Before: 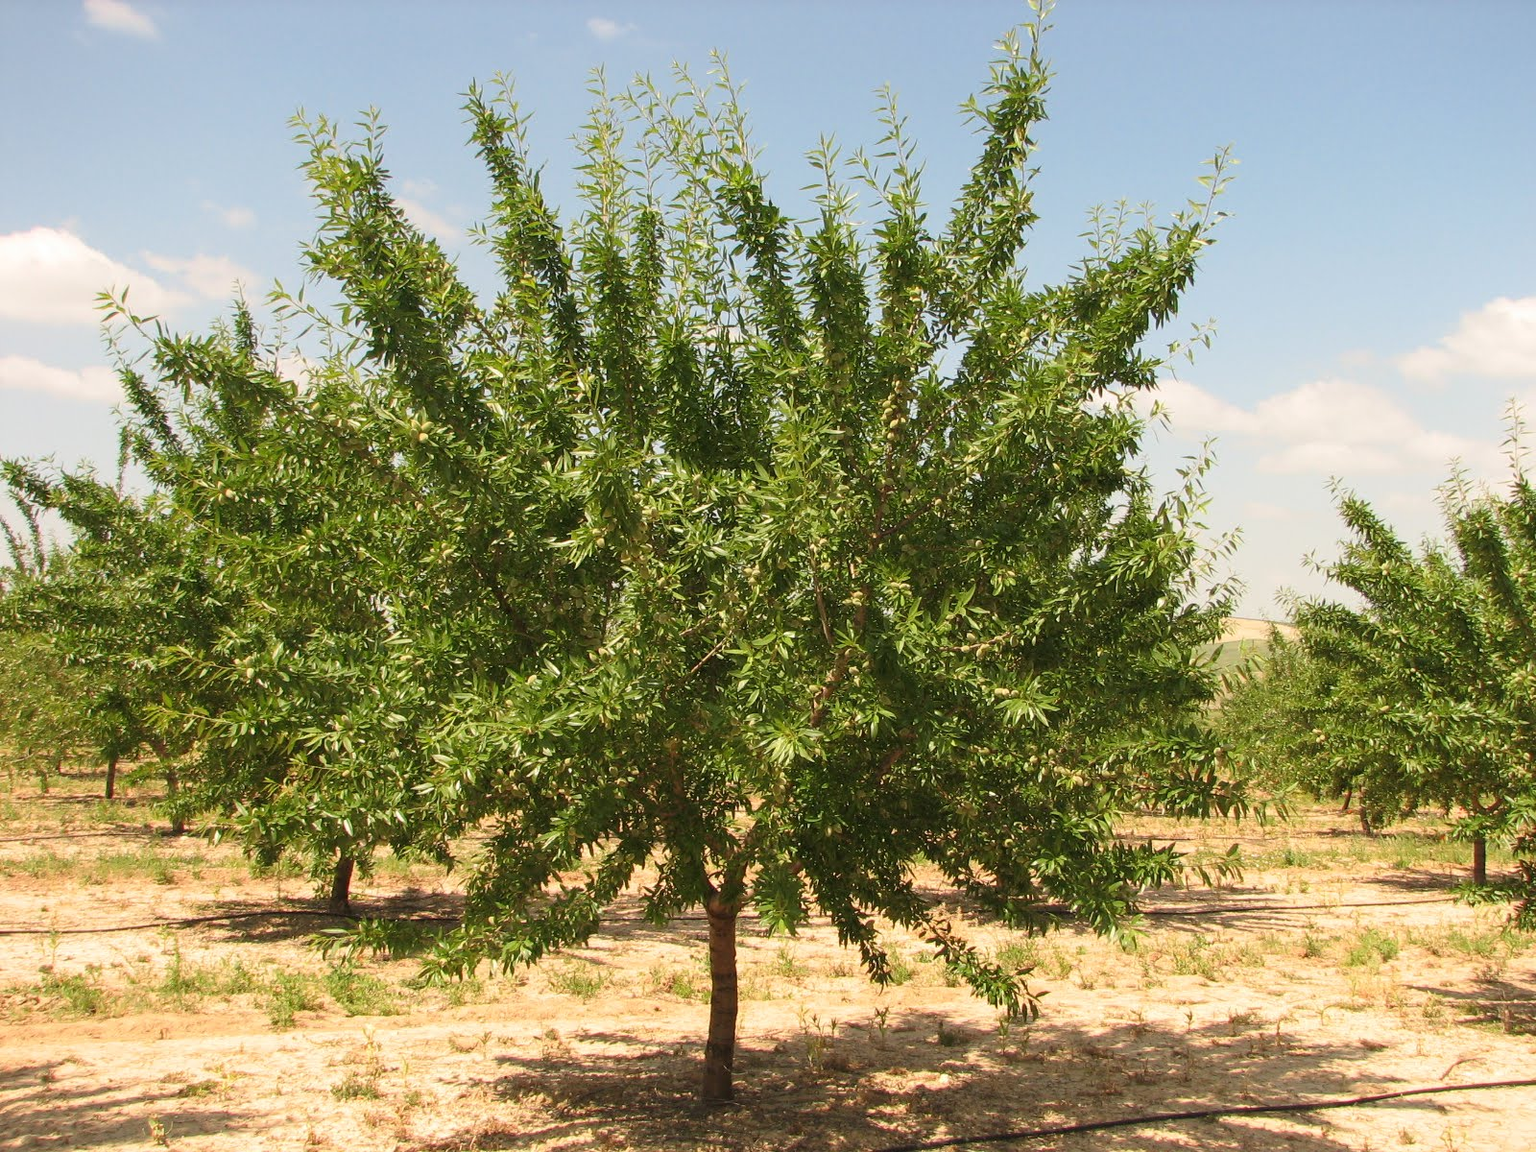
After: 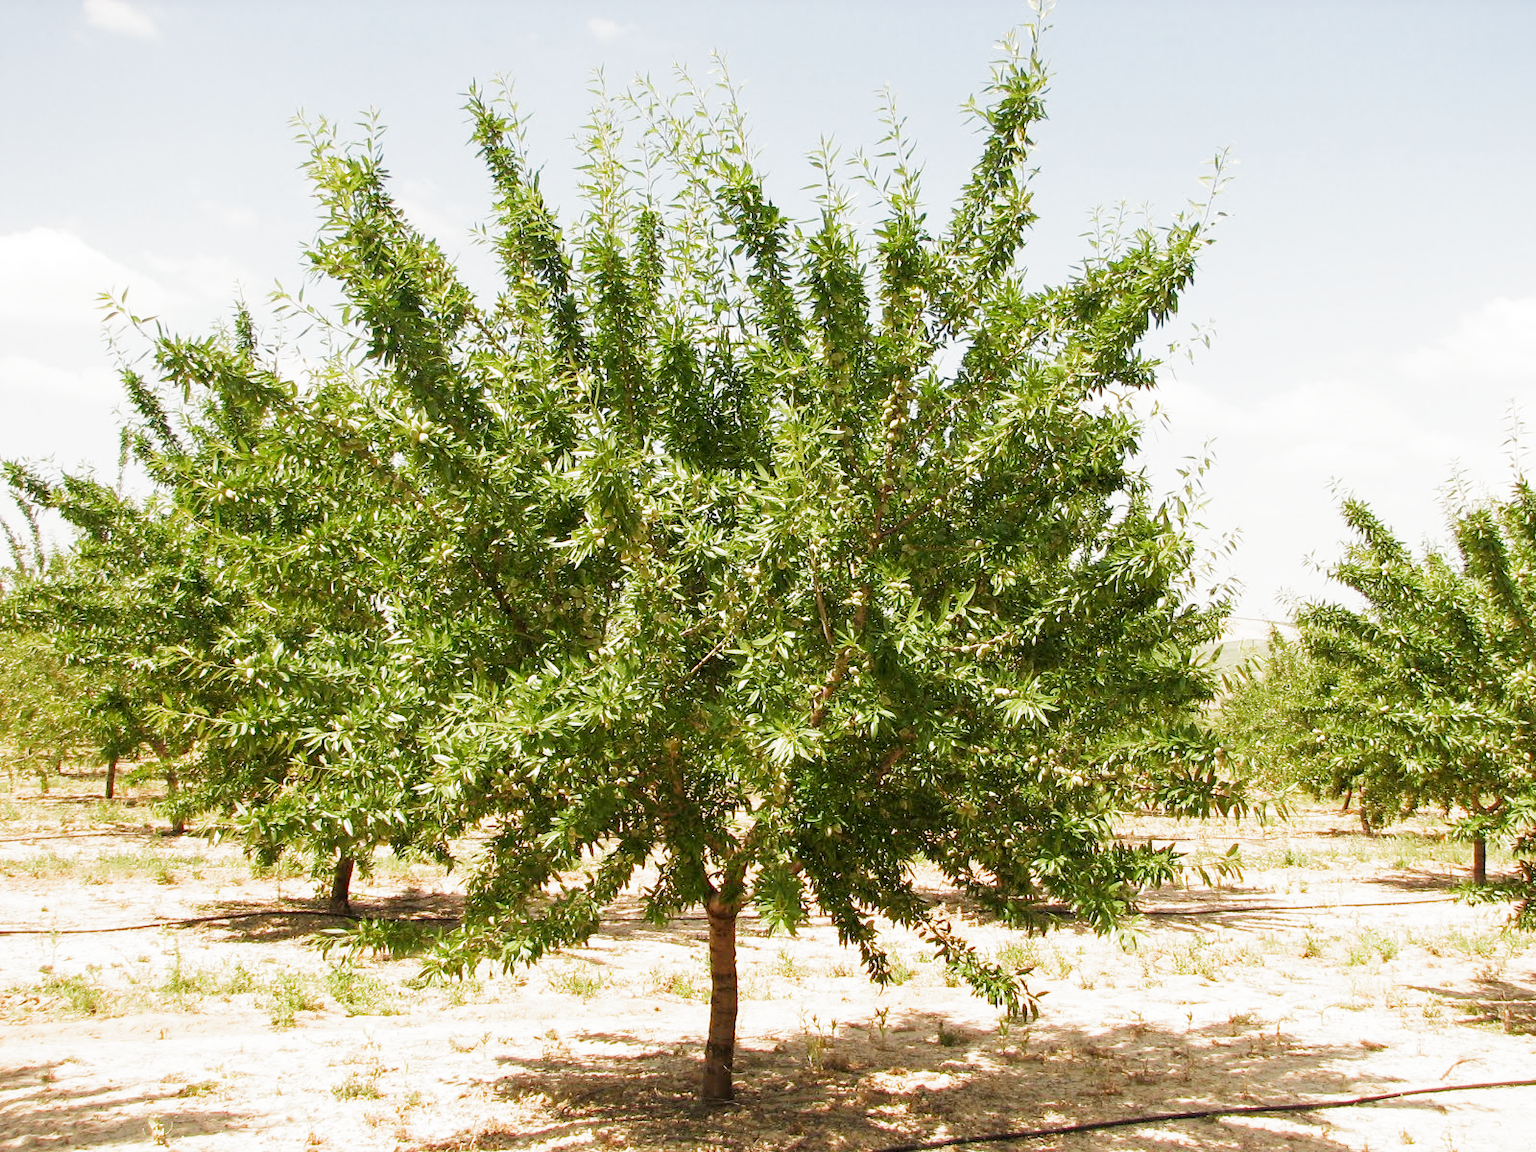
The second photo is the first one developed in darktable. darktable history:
levels: mode automatic, black 0.023%, white 99.97%, levels [0.062, 0.494, 0.925]
filmic rgb: middle gray luminance 9.23%, black relative exposure -10.55 EV, white relative exposure 3.45 EV, threshold 6 EV, target black luminance 0%, hardness 5.98, latitude 59.69%, contrast 1.087, highlights saturation mix 5%, shadows ↔ highlights balance 29.23%, add noise in highlights 0, preserve chrominance no, color science v3 (2019), use custom middle-gray values true, iterations of high-quality reconstruction 0, contrast in highlights soft, enable highlight reconstruction true
